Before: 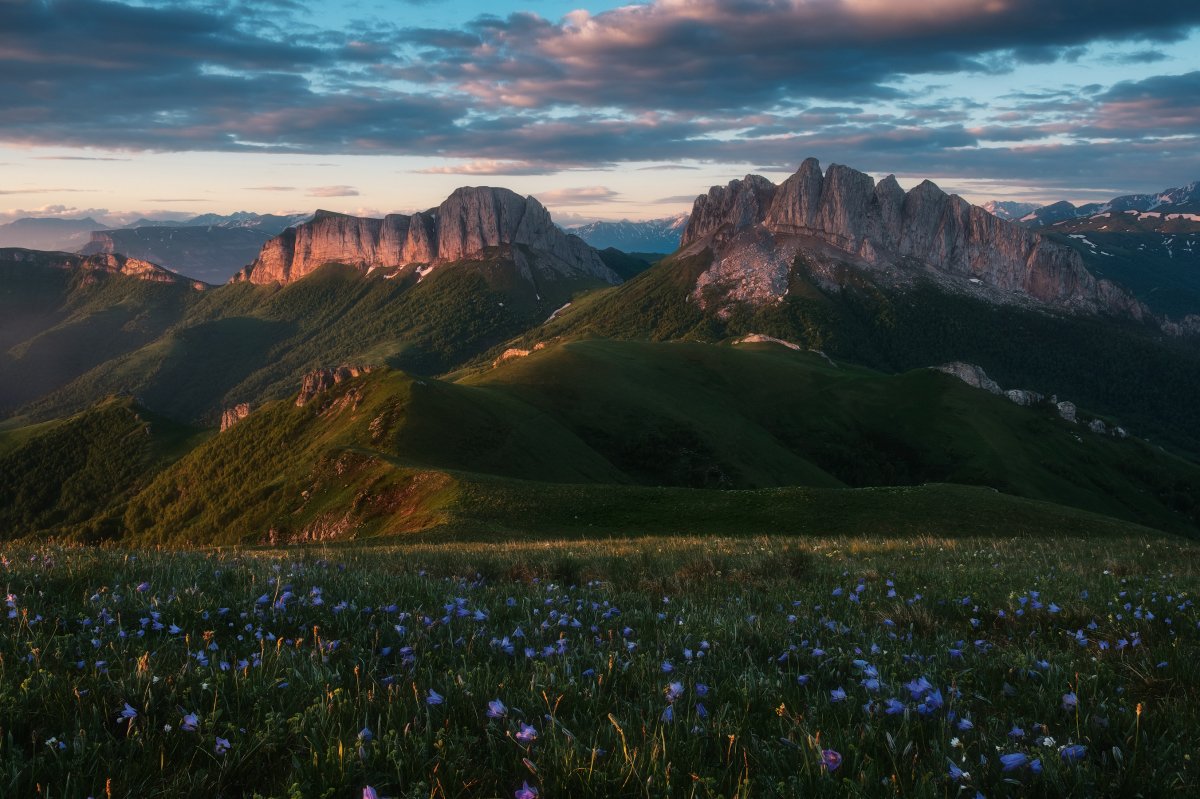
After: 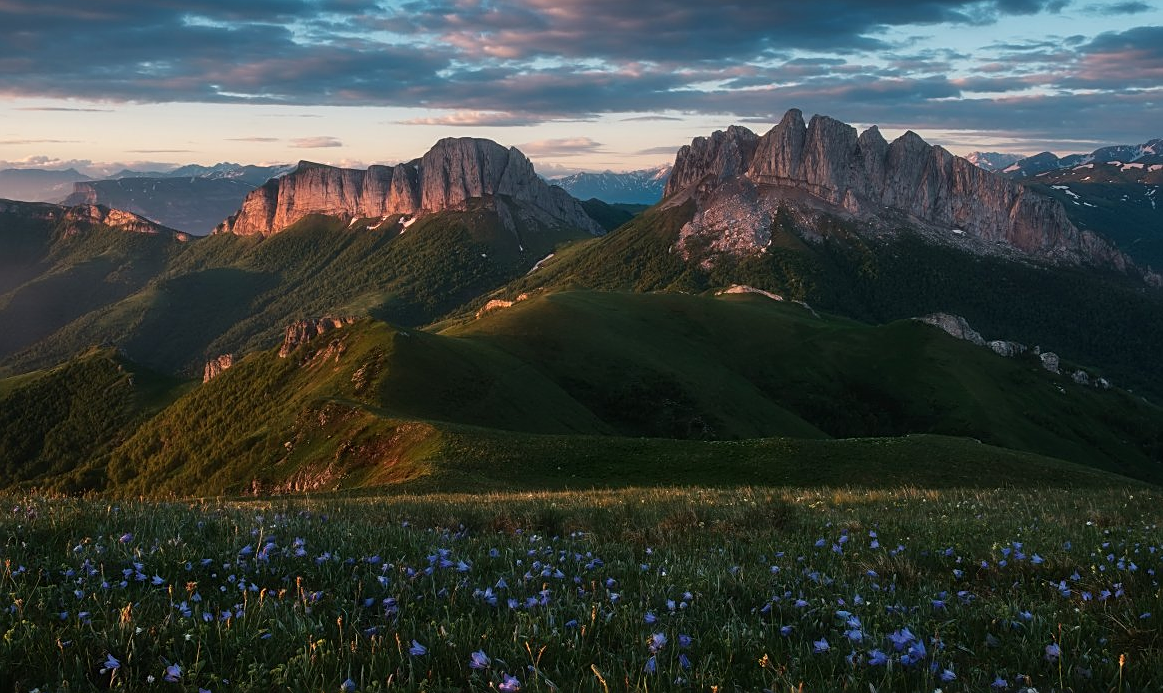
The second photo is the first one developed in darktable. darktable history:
sharpen: on, module defaults
crop: left 1.443%, top 6.157%, right 1.603%, bottom 7.034%
